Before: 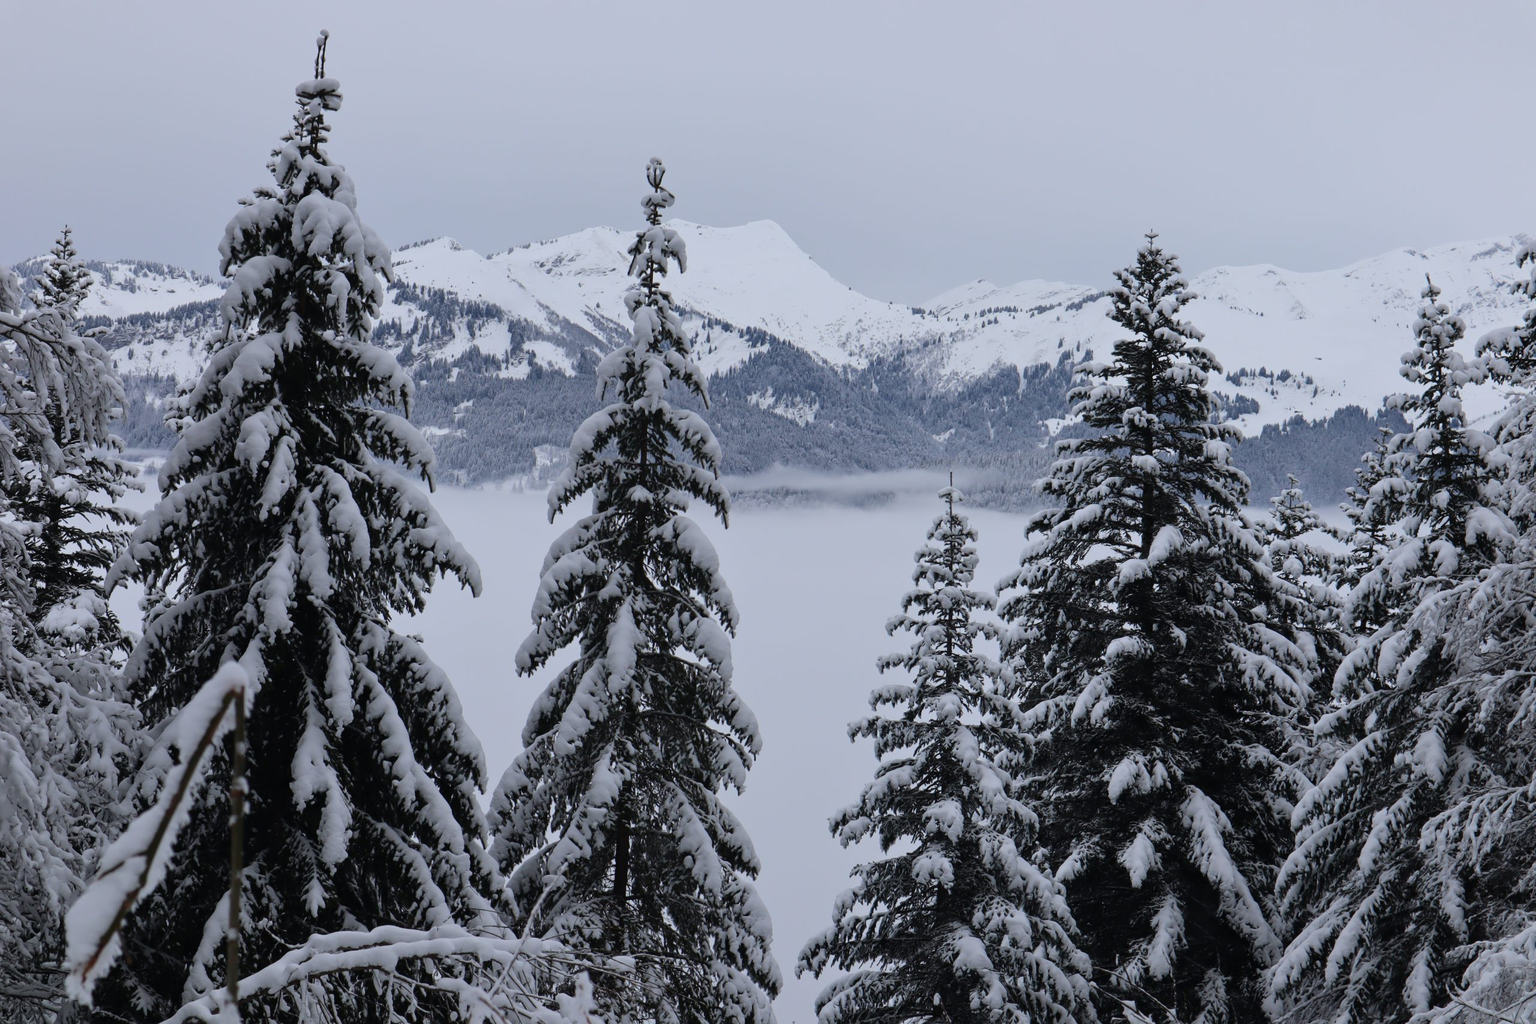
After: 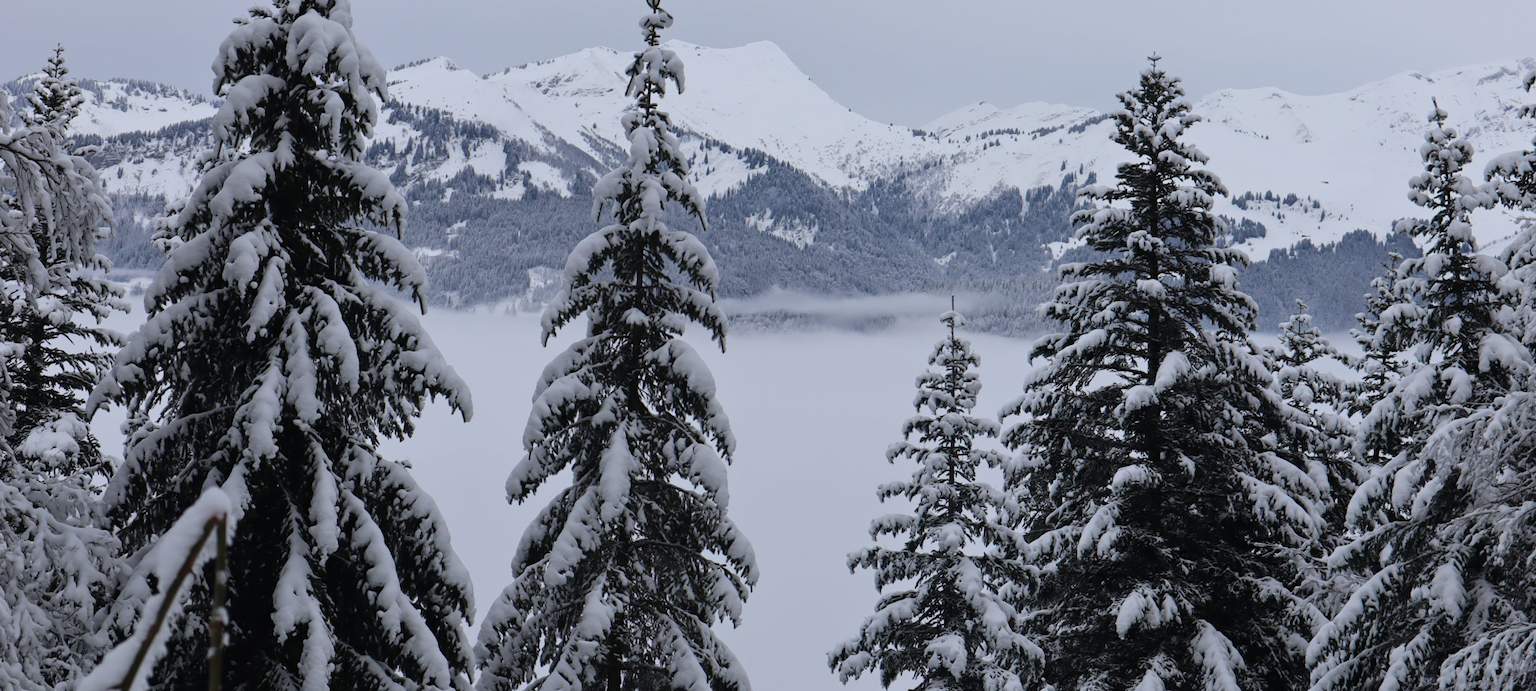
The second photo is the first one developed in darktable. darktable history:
crop: top 16.727%, bottom 16.727%
rotate and perspective: rotation 0.226°, lens shift (vertical) -0.042, crop left 0.023, crop right 0.982, crop top 0.006, crop bottom 0.994
